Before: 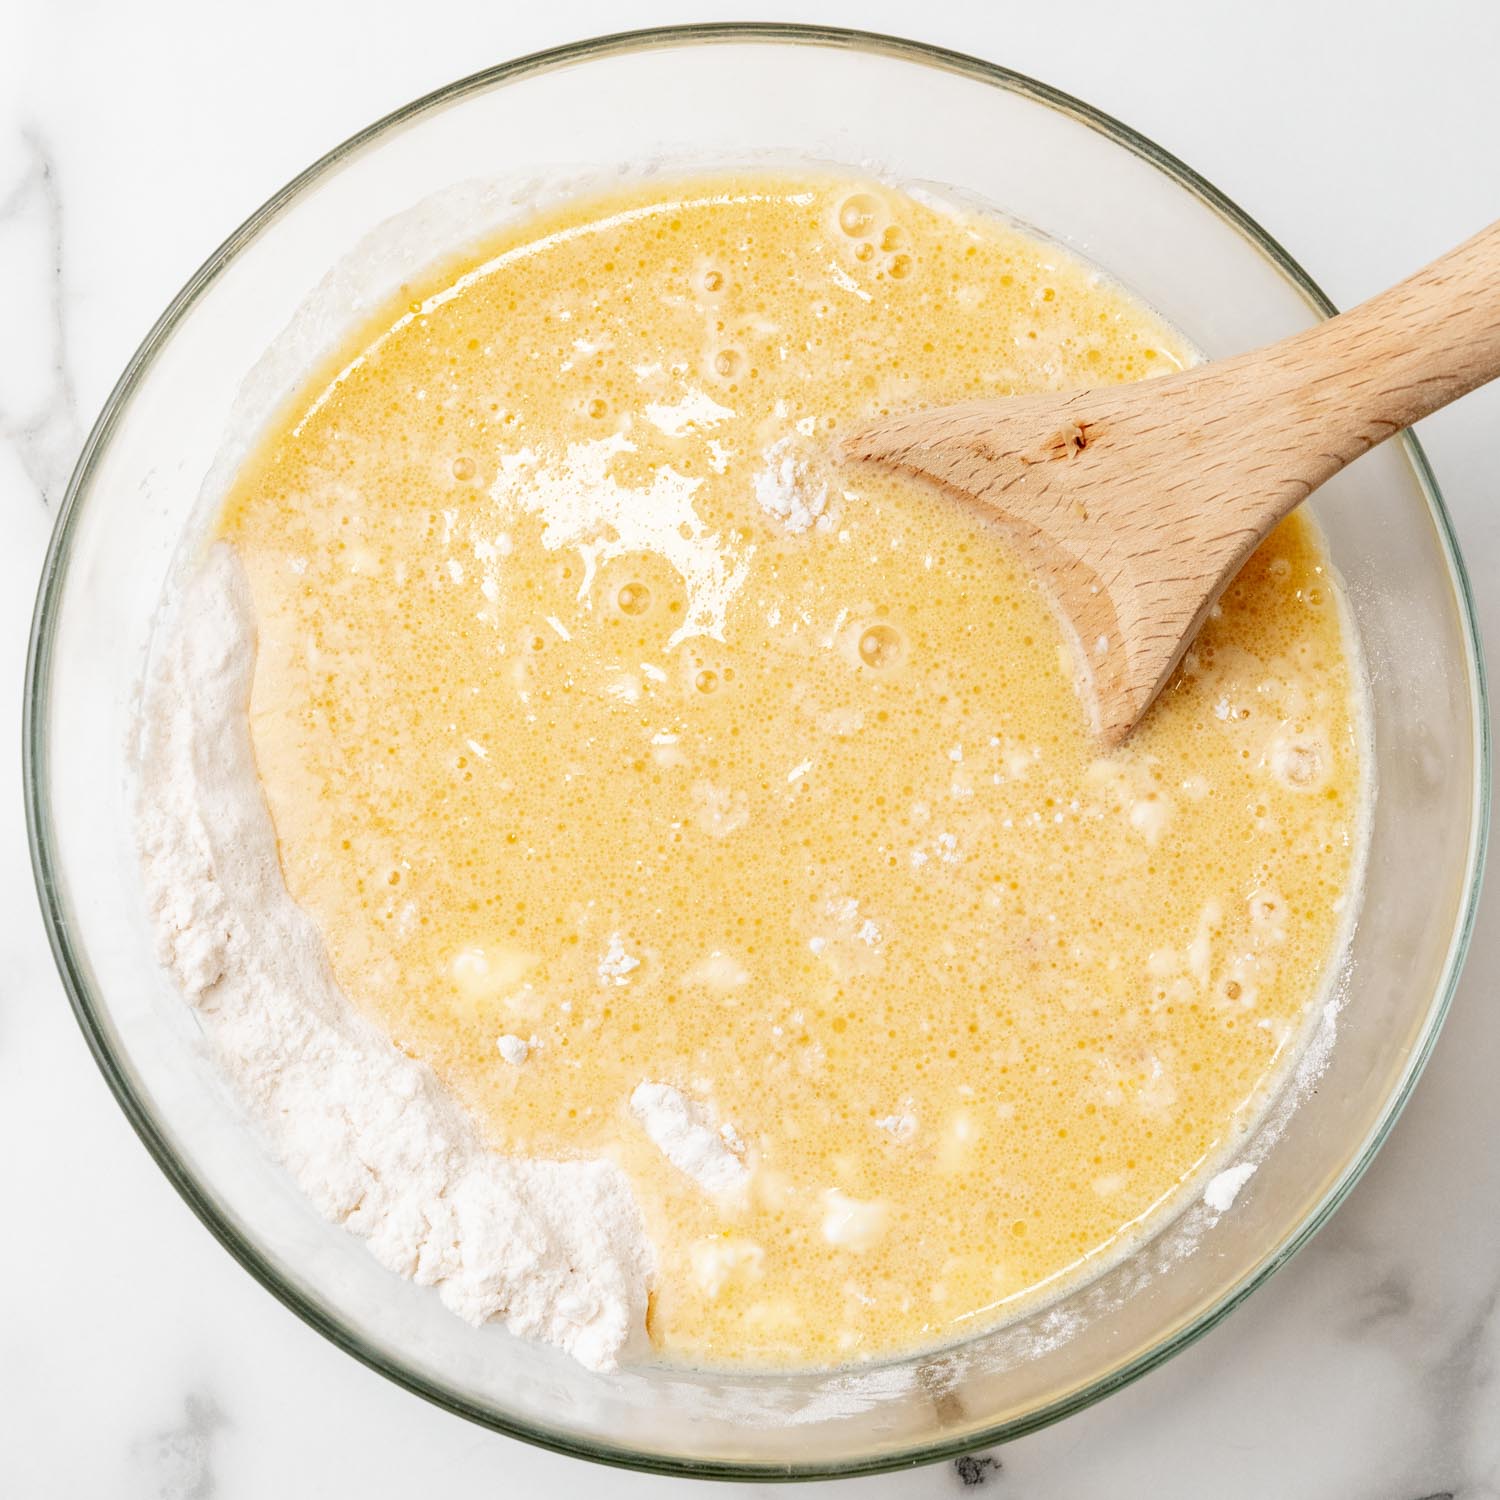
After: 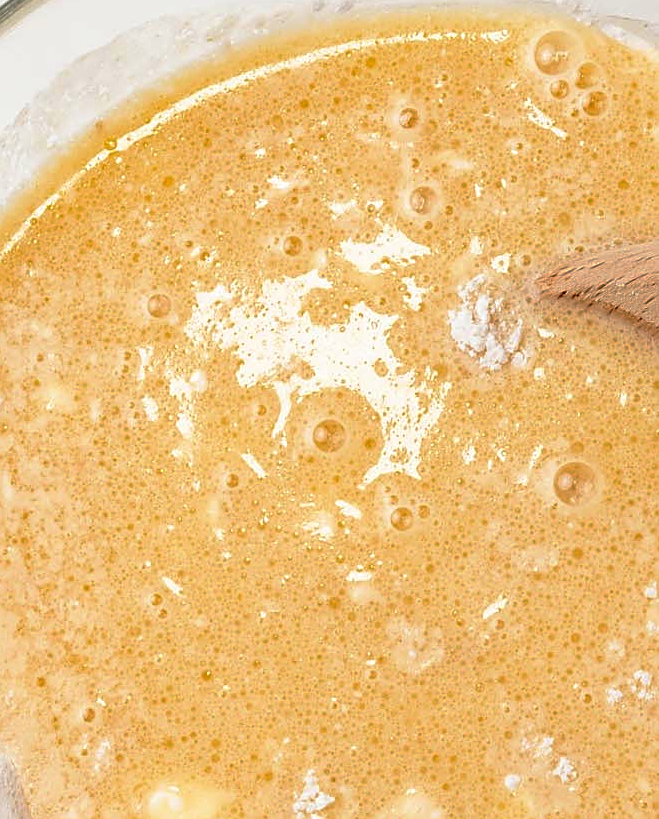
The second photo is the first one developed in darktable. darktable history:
crop: left 20.374%, top 10.874%, right 35.678%, bottom 34.479%
sharpen: amount 0.558
base curve: curves: ch0 [(0, 0) (0.595, 0.418) (1, 1)], preserve colors none
color zones: curves: ch0 [(0, 0.5) (0.143, 0.5) (0.286, 0.5) (0.429, 0.5) (0.571, 0.5) (0.714, 0.476) (0.857, 0.5) (1, 0.5)]; ch2 [(0, 0.5) (0.143, 0.5) (0.286, 0.5) (0.429, 0.5) (0.571, 0.5) (0.714, 0.487) (0.857, 0.5) (1, 0.5)]
